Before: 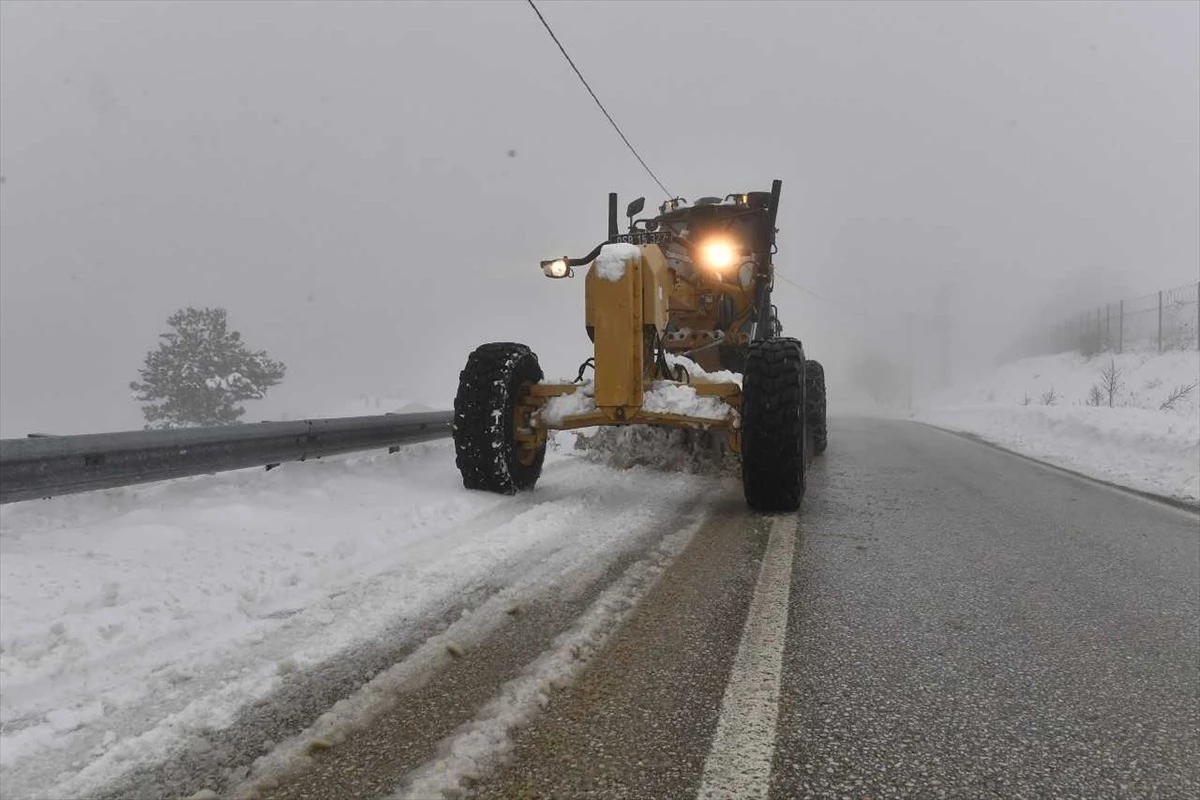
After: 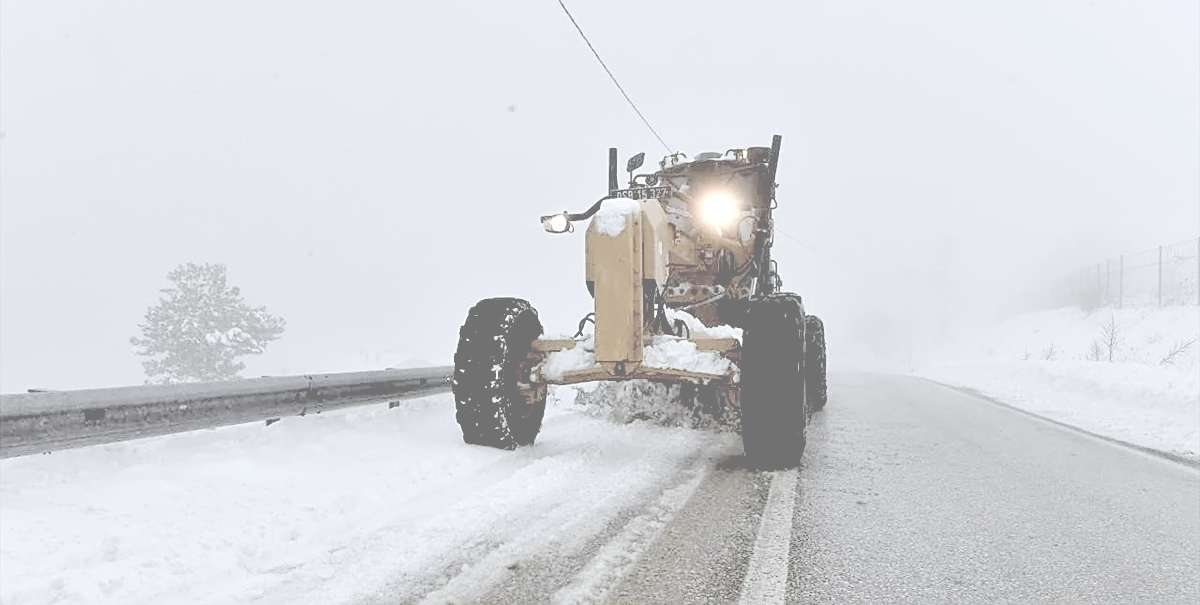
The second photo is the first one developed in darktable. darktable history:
crop: top 5.647%, bottom 18.175%
color correction: highlights b* 0.005, saturation 1.06
tone equalizer: -8 EV -0.425 EV, -7 EV -0.385 EV, -6 EV -0.359 EV, -5 EV -0.226 EV, -3 EV 0.241 EV, -2 EV 0.352 EV, -1 EV 0.382 EV, +0 EV 0.434 EV, edges refinement/feathering 500, mask exposure compensation -1.57 EV, preserve details no
contrast brightness saturation: contrast -0.32, brightness 0.736, saturation -0.785
exposure: black level correction 0.037, exposure 0.91 EV, compensate exposure bias true, compensate highlight preservation false
color calibration: illuminant custom, x 0.368, y 0.373, temperature 4330.35 K, gamut compression 1.74
sharpen: on, module defaults
